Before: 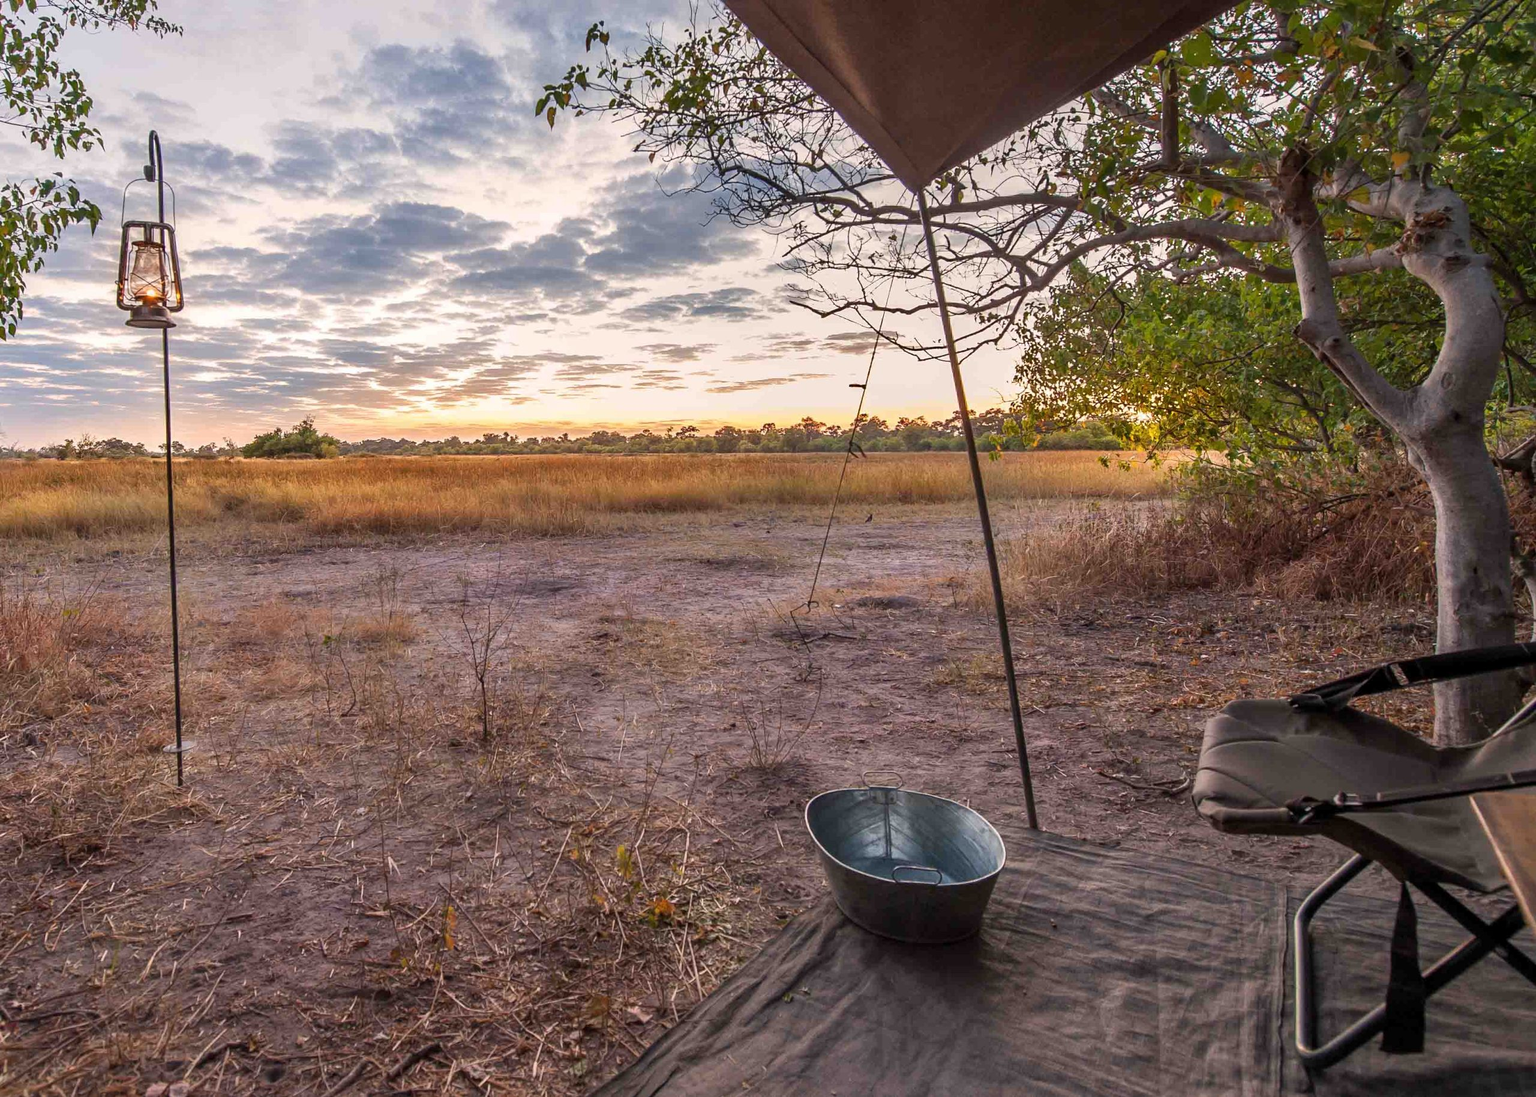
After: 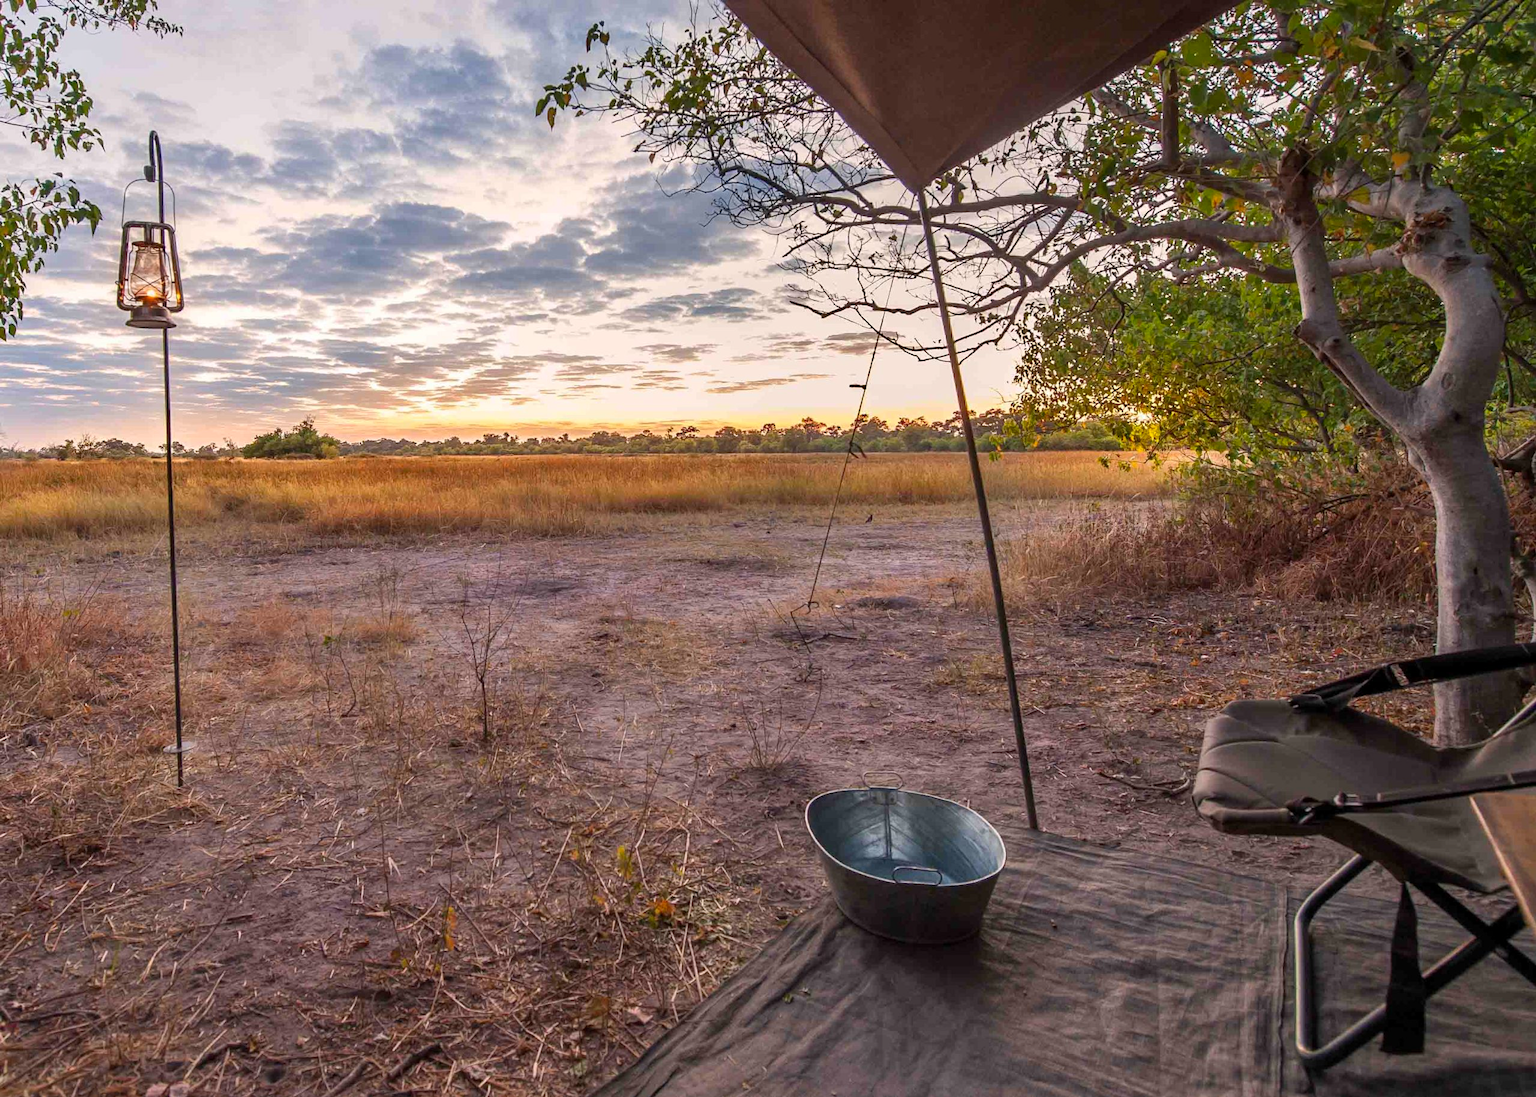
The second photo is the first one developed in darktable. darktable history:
tone equalizer: on, module defaults
contrast brightness saturation: saturation 0.13
